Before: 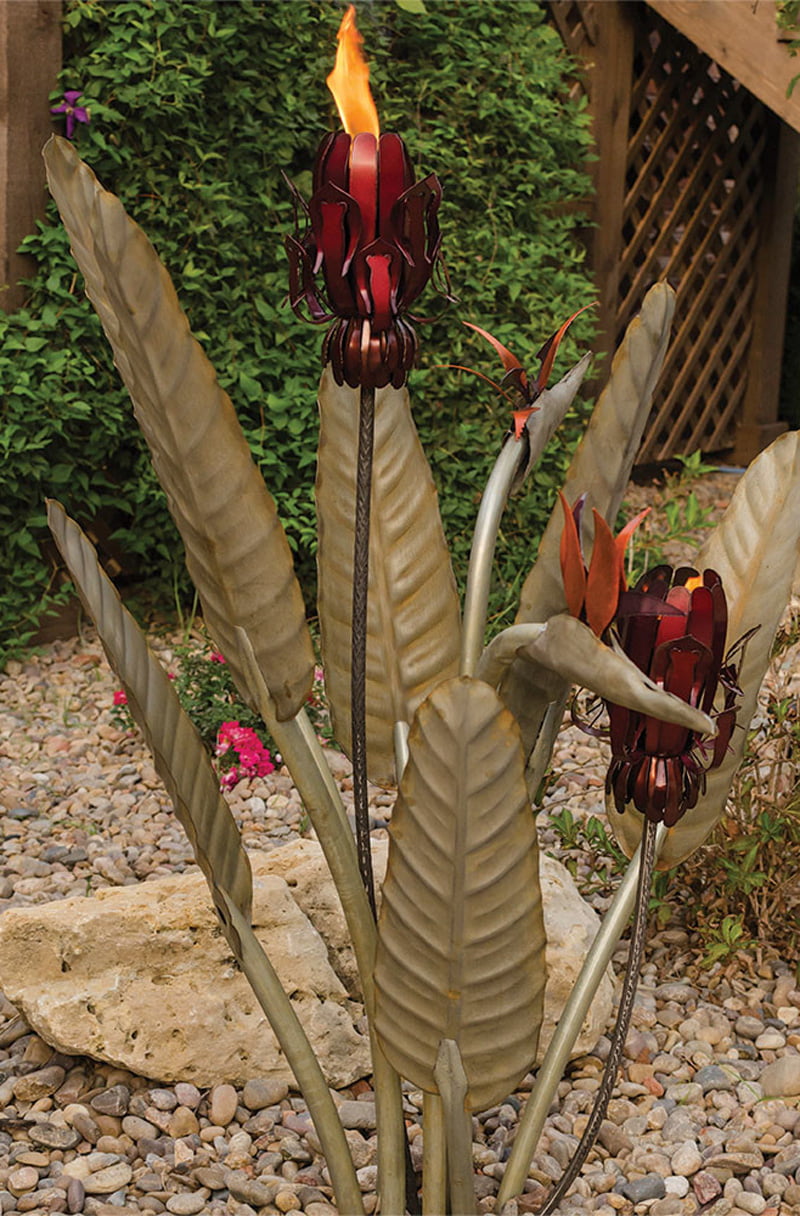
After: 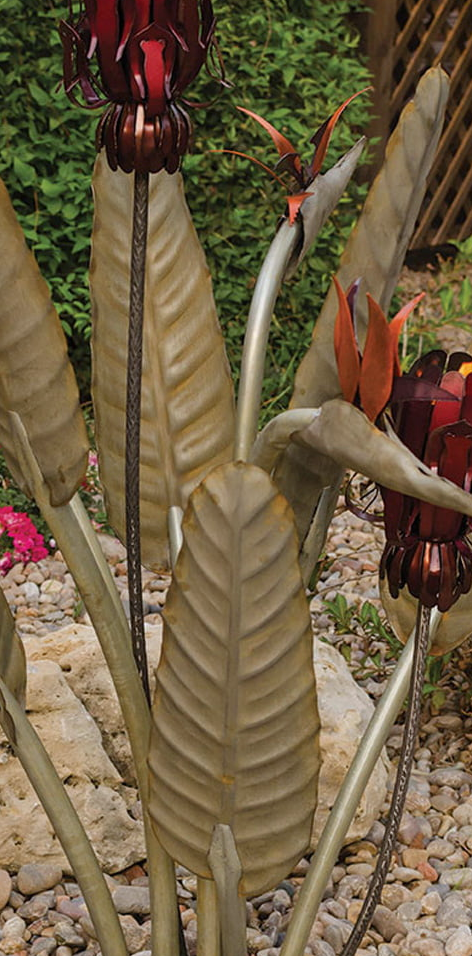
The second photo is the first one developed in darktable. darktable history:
white balance: red 0.98, blue 1.034
crop and rotate: left 28.256%, top 17.734%, right 12.656%, bottom 3.573%
